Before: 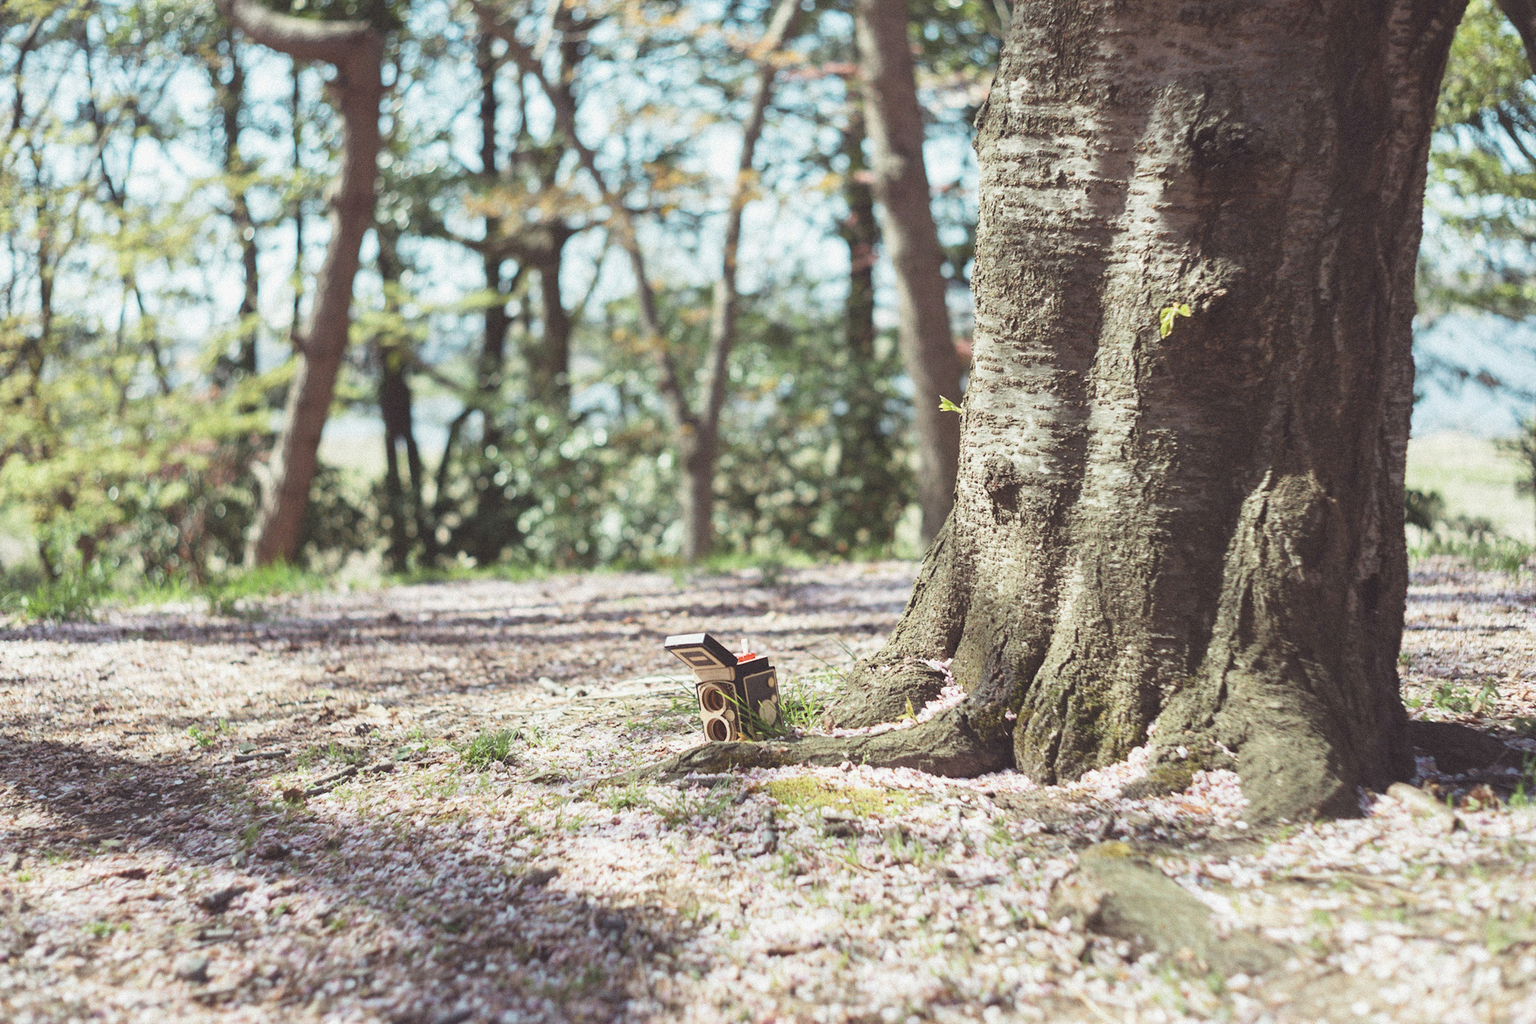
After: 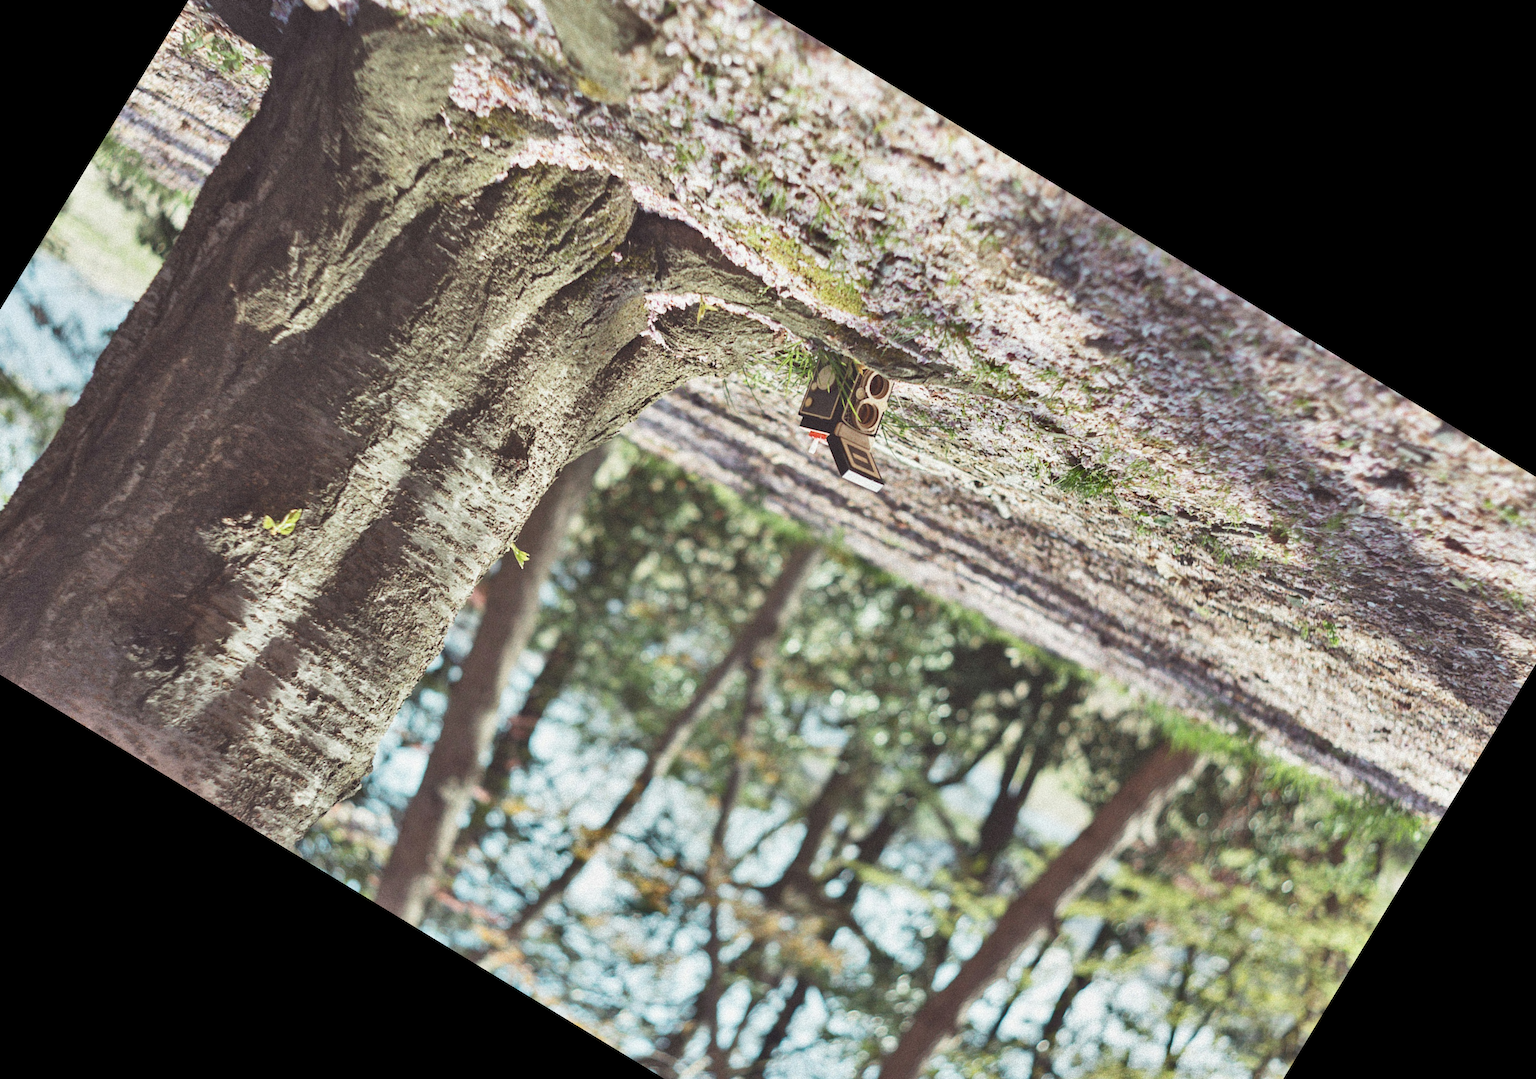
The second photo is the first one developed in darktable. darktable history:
crop and rotate: angle 148.68°, left 9.111%, top 15.603%, right 4.588%, bottom 17.041%
shadows and highlights: shadows 60, highlights -60.23, soften with gaussian
rotate and perspective: rotation -2°, crop left 0.022, crop right 0.978, crop top 0.049, crop bottom 0.951
